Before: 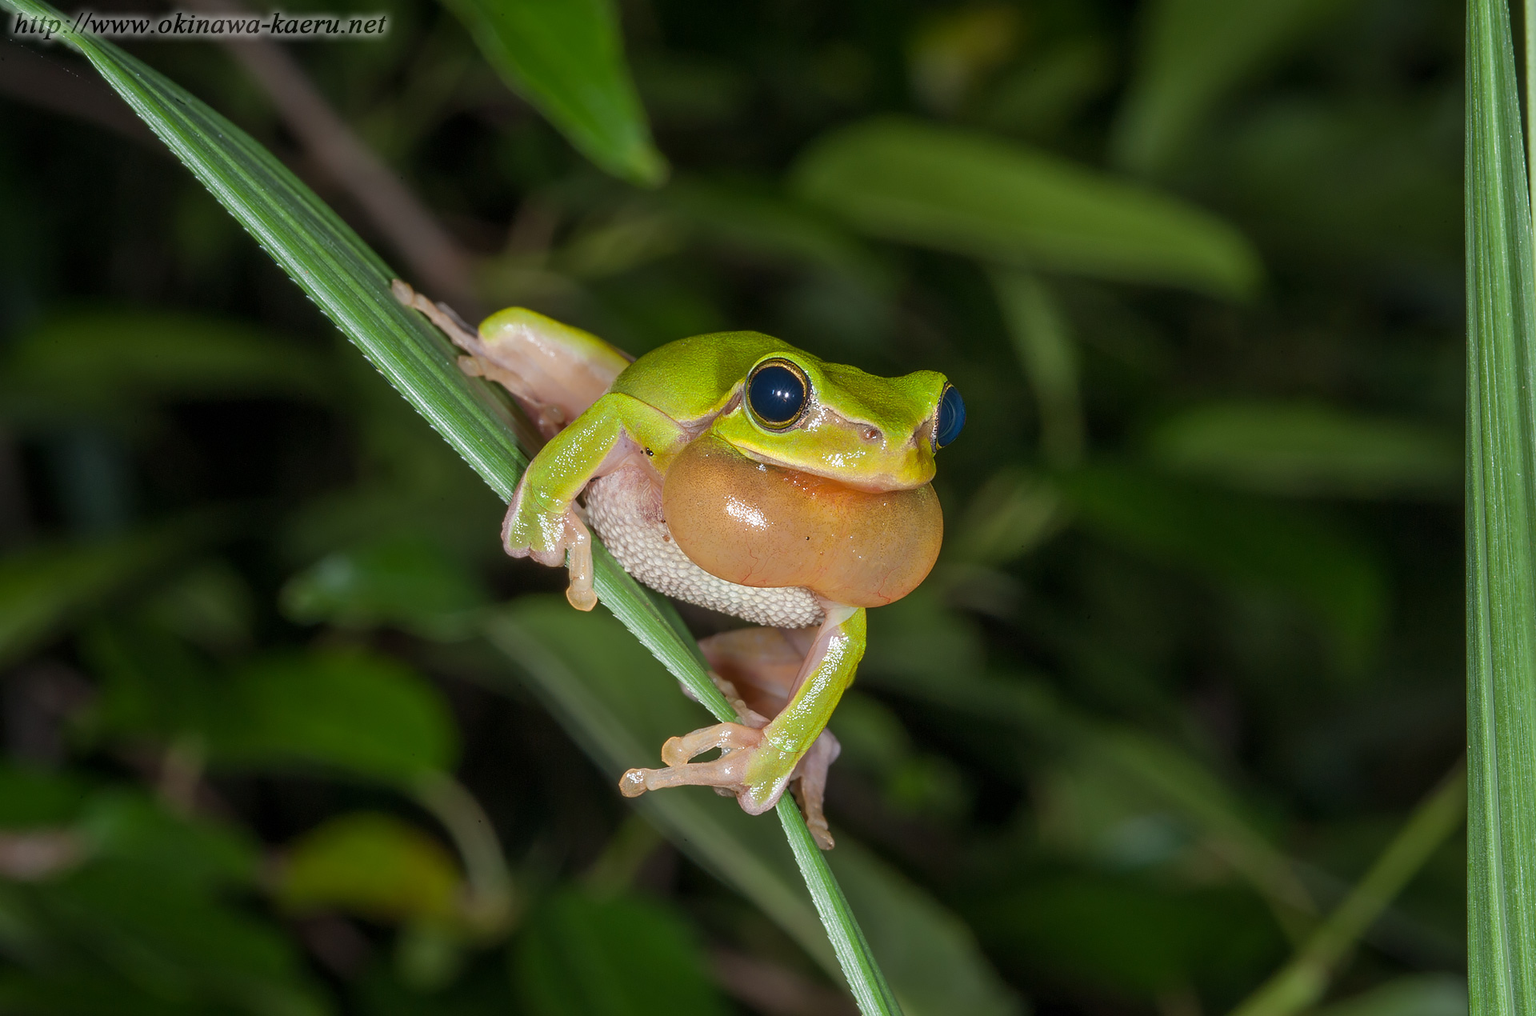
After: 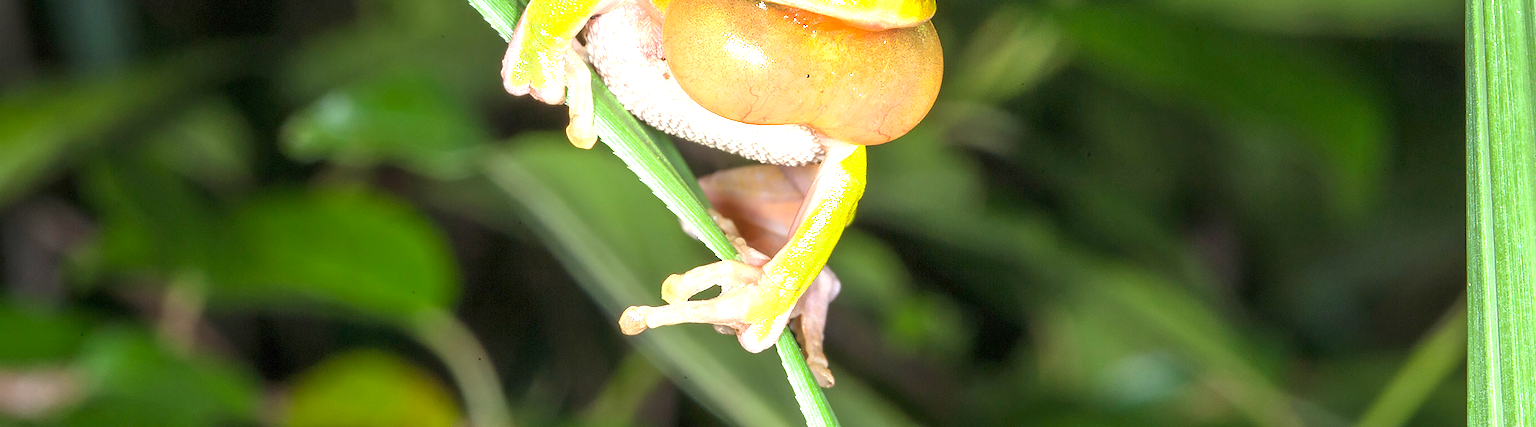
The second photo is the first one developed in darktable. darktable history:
exposure: black level correction 0, exposure 1.675 EV, compensate exposure bias true, compensate highlight preservation false
vibrance: vibrance 22%
crop: top 45.551%, bottom 12.262%
